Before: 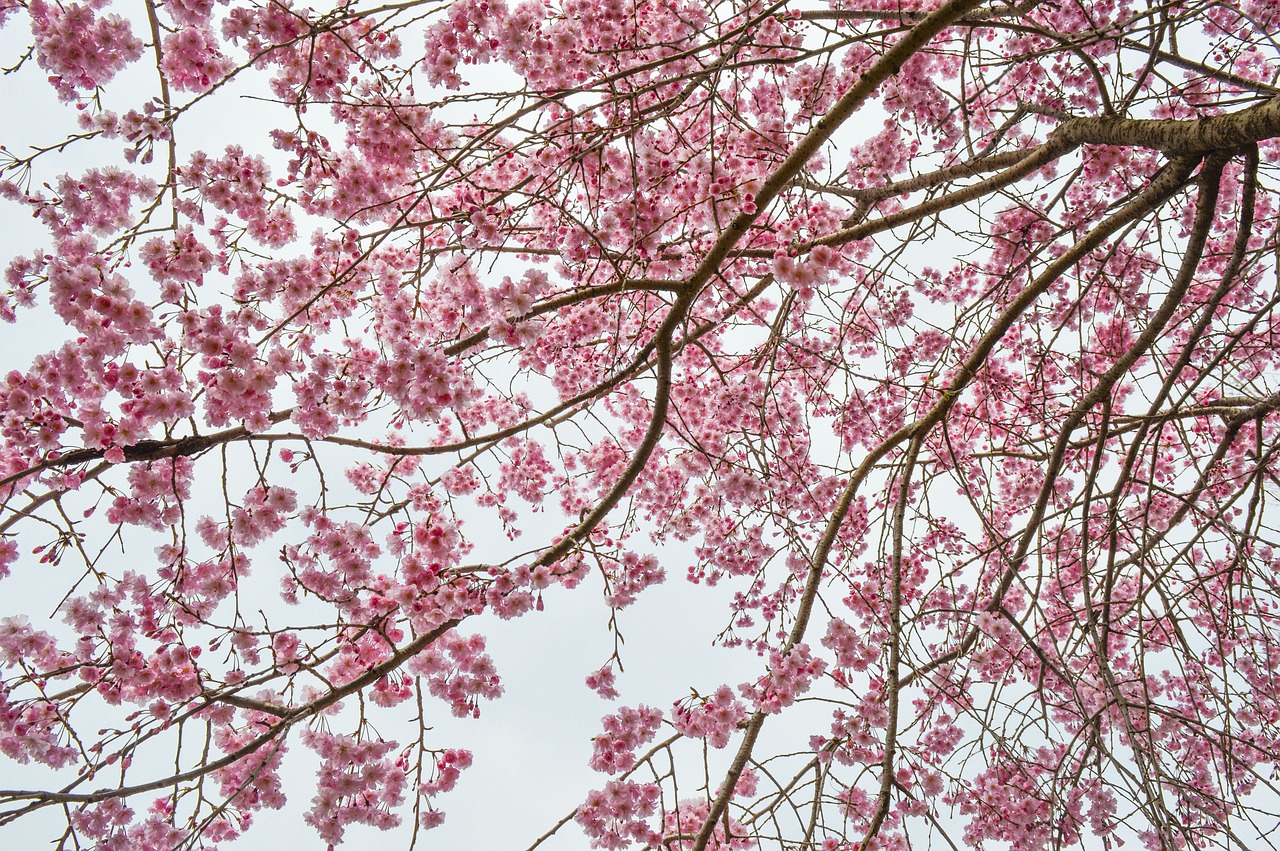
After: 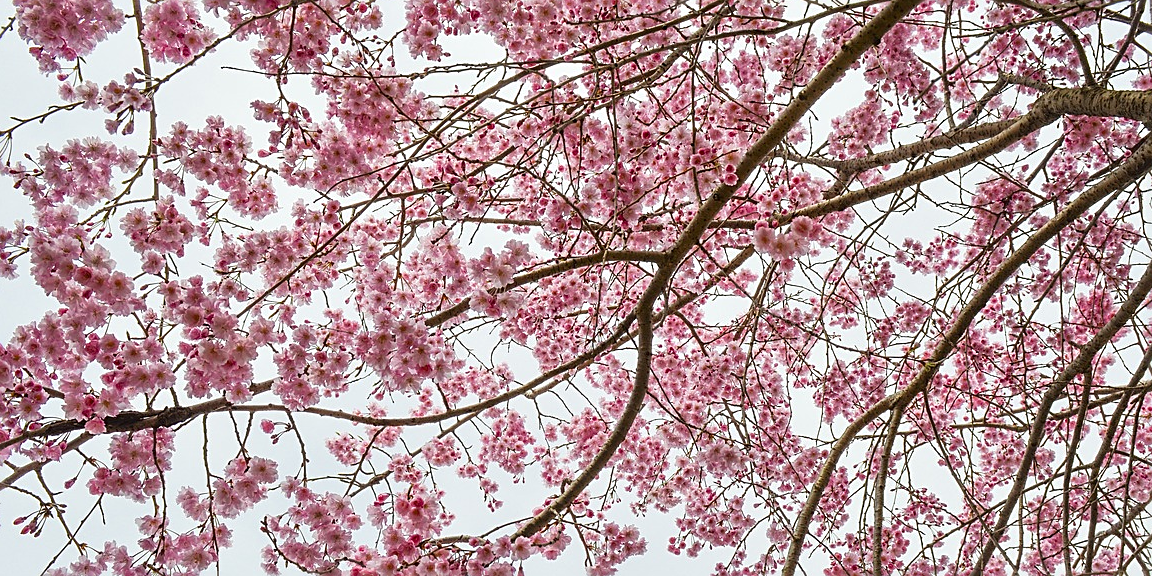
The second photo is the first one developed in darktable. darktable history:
sharpen: on, module defaults
crop: left 1.509%, top 3.452%, right 7.696%, bottom 28.452%
